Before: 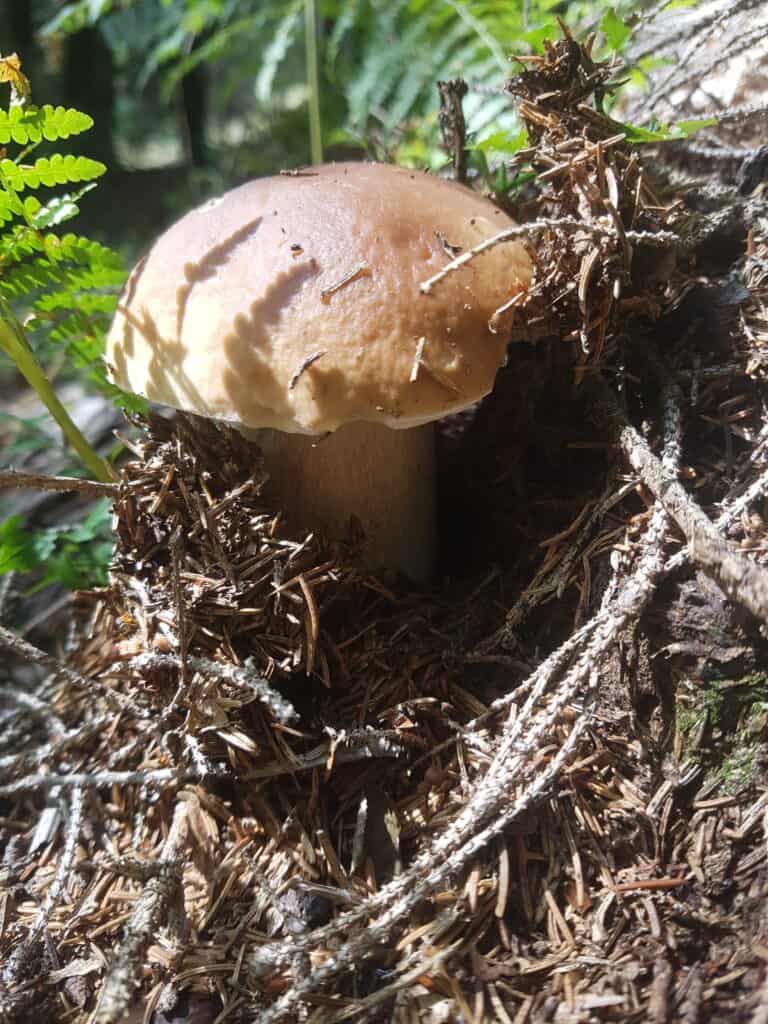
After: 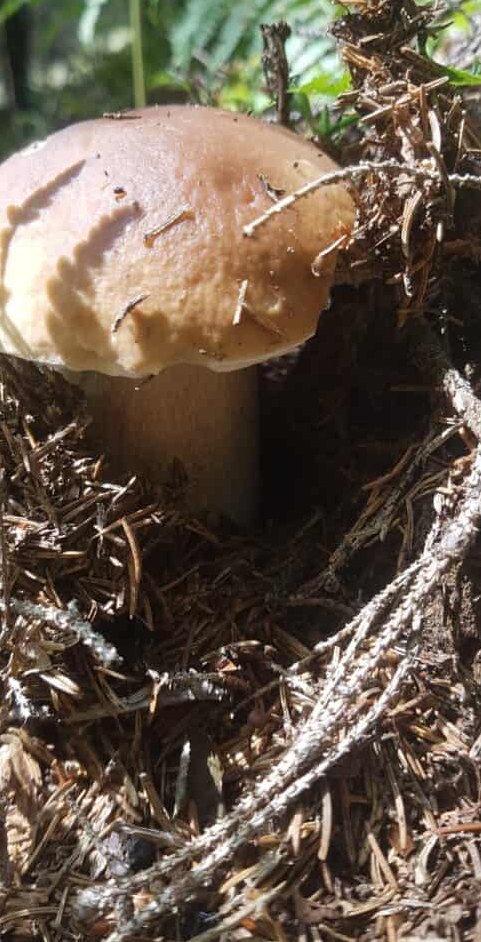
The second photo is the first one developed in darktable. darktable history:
crop and rotate: left 23.151%, top 5.629%, right 14.115%, bottom 2.315%
